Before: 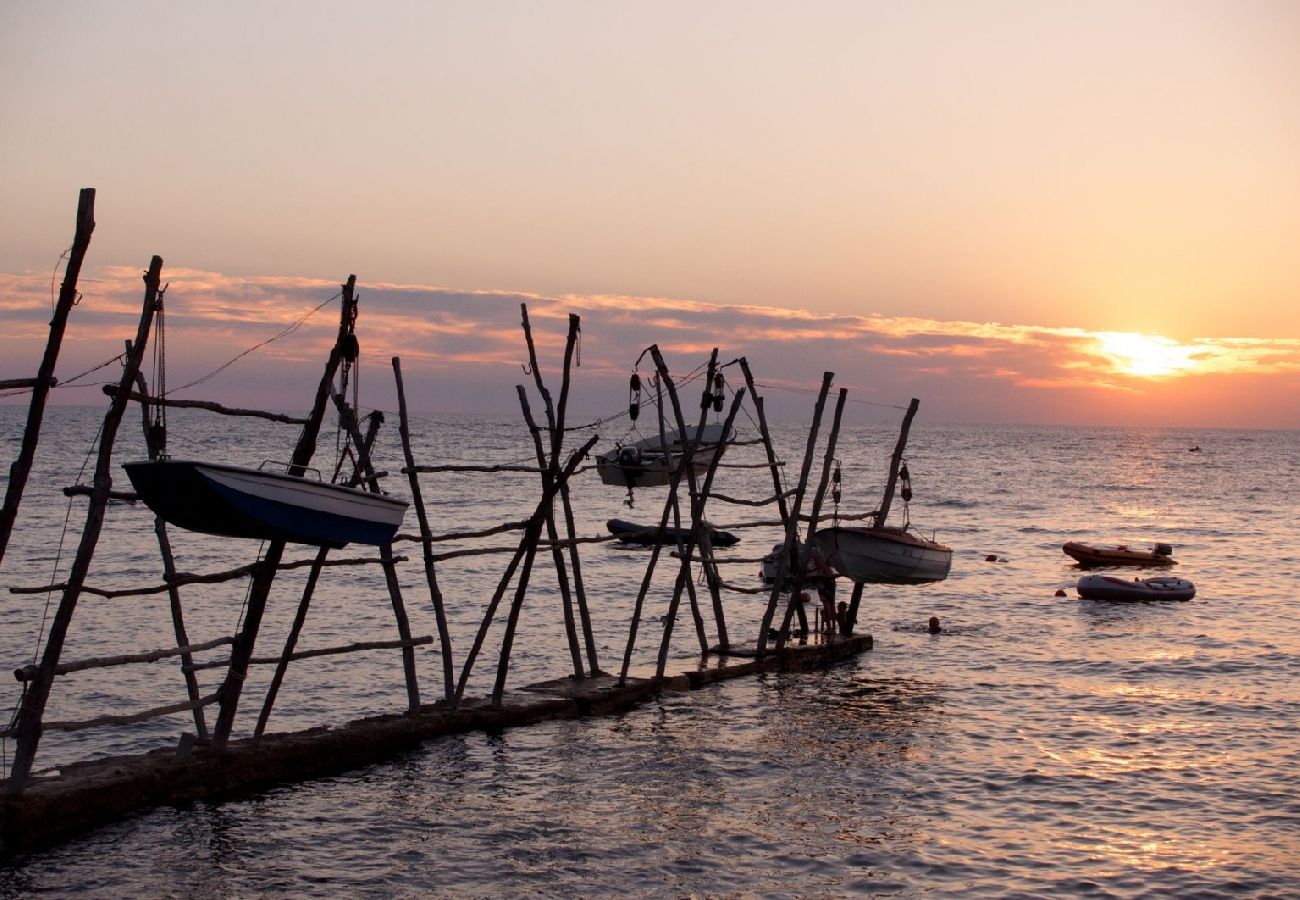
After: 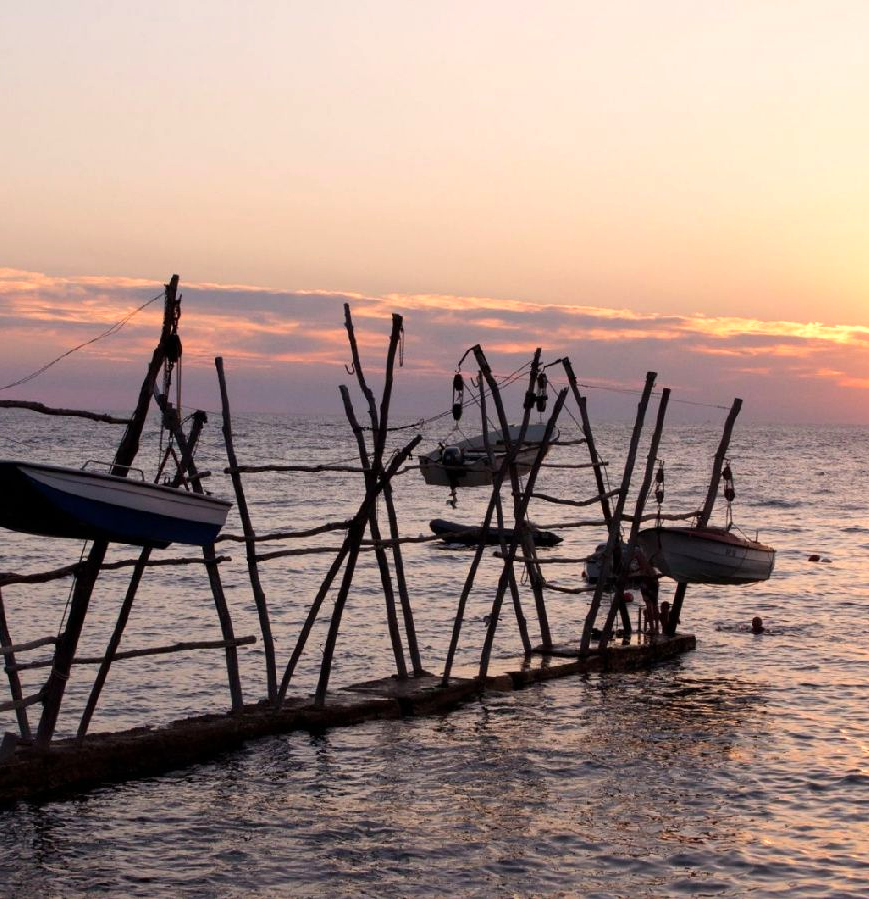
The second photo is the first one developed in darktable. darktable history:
color balance rgb: perceptual saturation grading › global saturation 0.316%, perceptual brilliance grading › highlights 9.946%, perceptual brilliance grading › mid-tones 4.68%, global vibrance 20%
tone equalizer: edges refinement/feathering 500, mask exposure compensation -1.57 EV, preserve details no
crop and rotate: left 13.671%, right 19.421%
